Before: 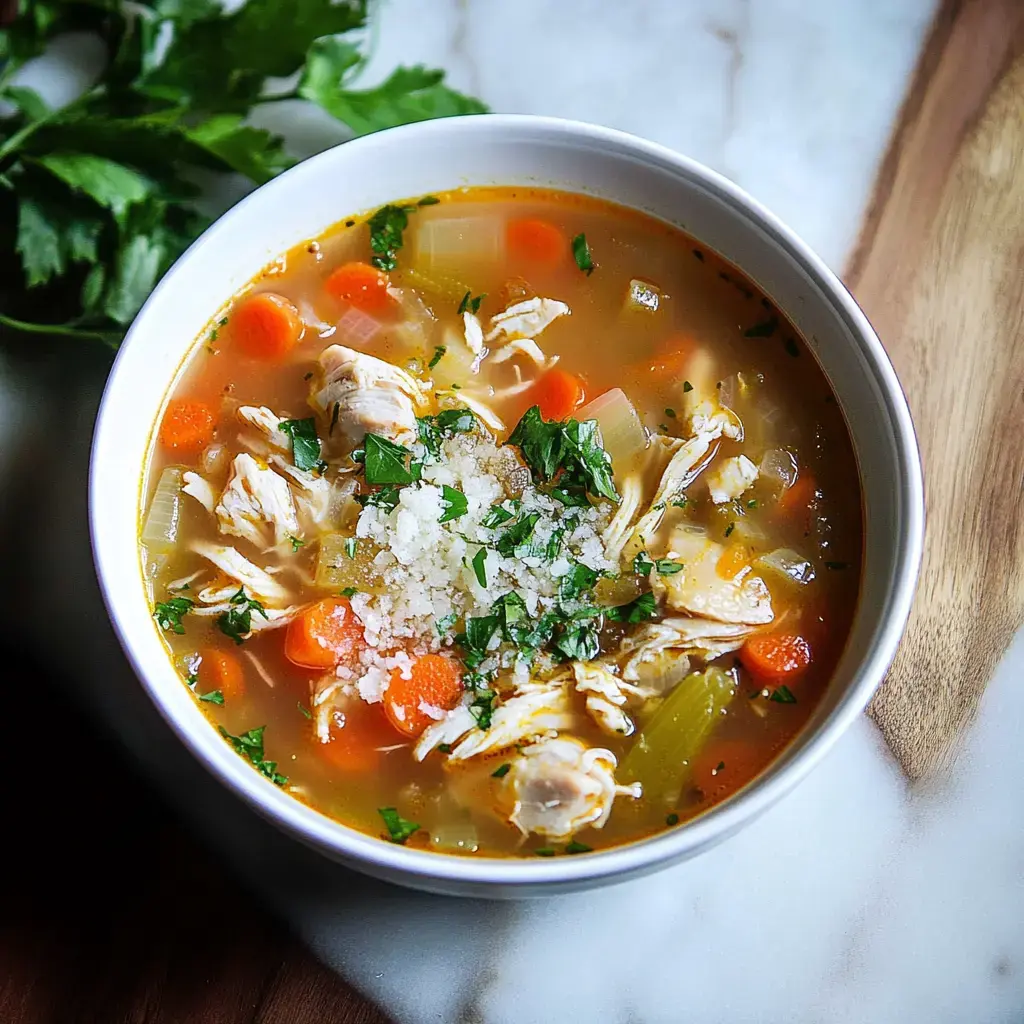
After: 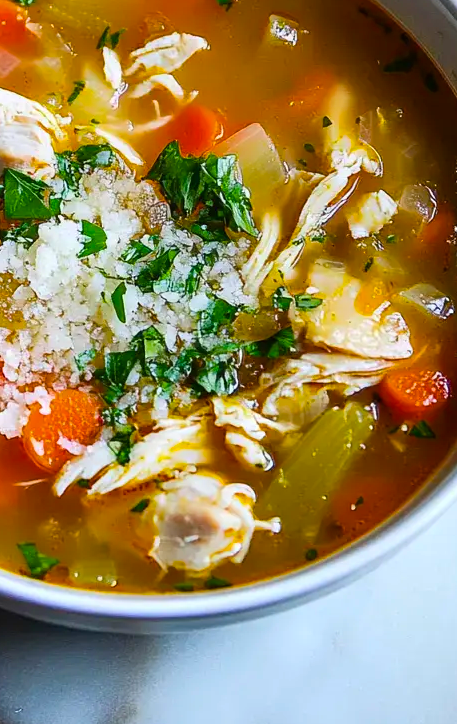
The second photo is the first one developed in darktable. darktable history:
crop: left 35.27%, top 25.916%, right 20.039%, bottom 3.355%
color balance rgb: perceptual saturation grading › global saturation 30.925%, global vibrance 20%
